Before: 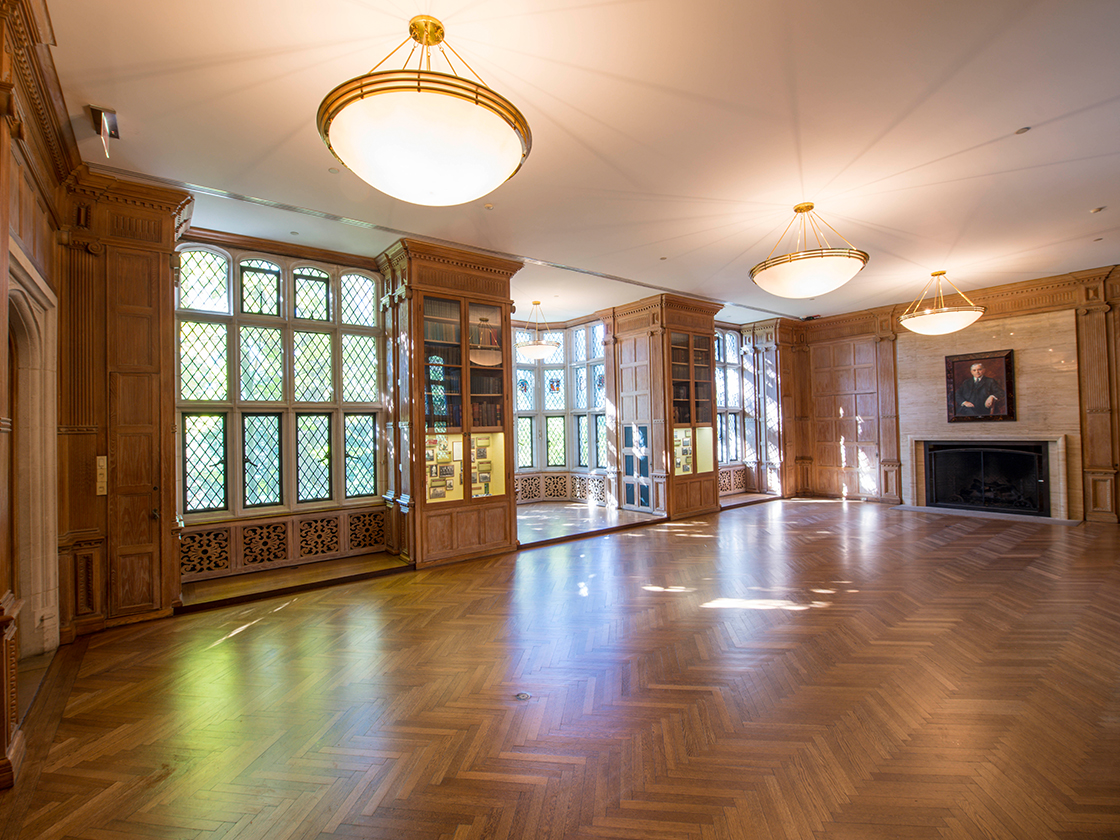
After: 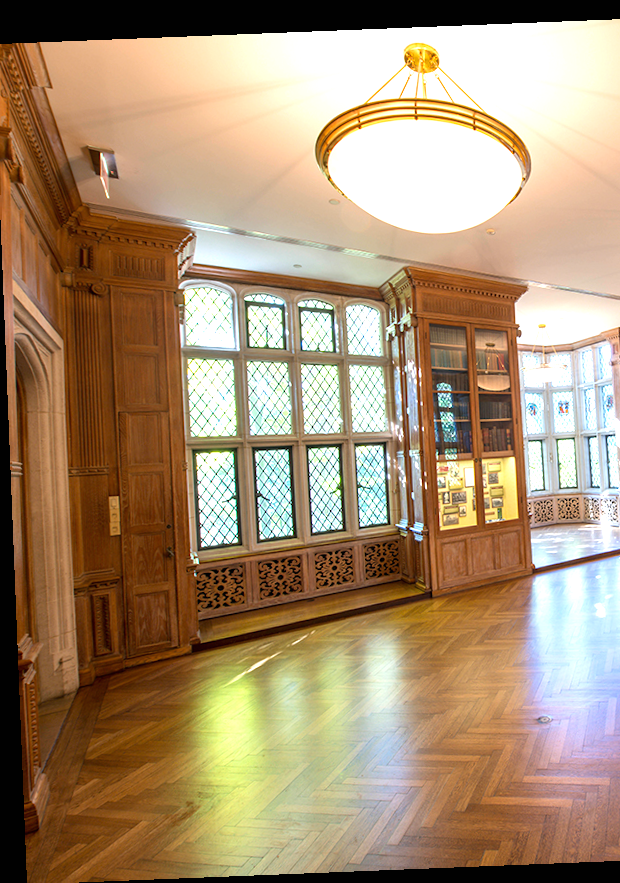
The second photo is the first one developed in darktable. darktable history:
rotate and perspective: rotation -2.29°, automatic cropping off
exposure: black level correction 0, exposure 0.7 EV, compensate exposure bias true, compensate highlight preservation false
crop: left 0.587%, right 45.588%, bottom 0.086%
